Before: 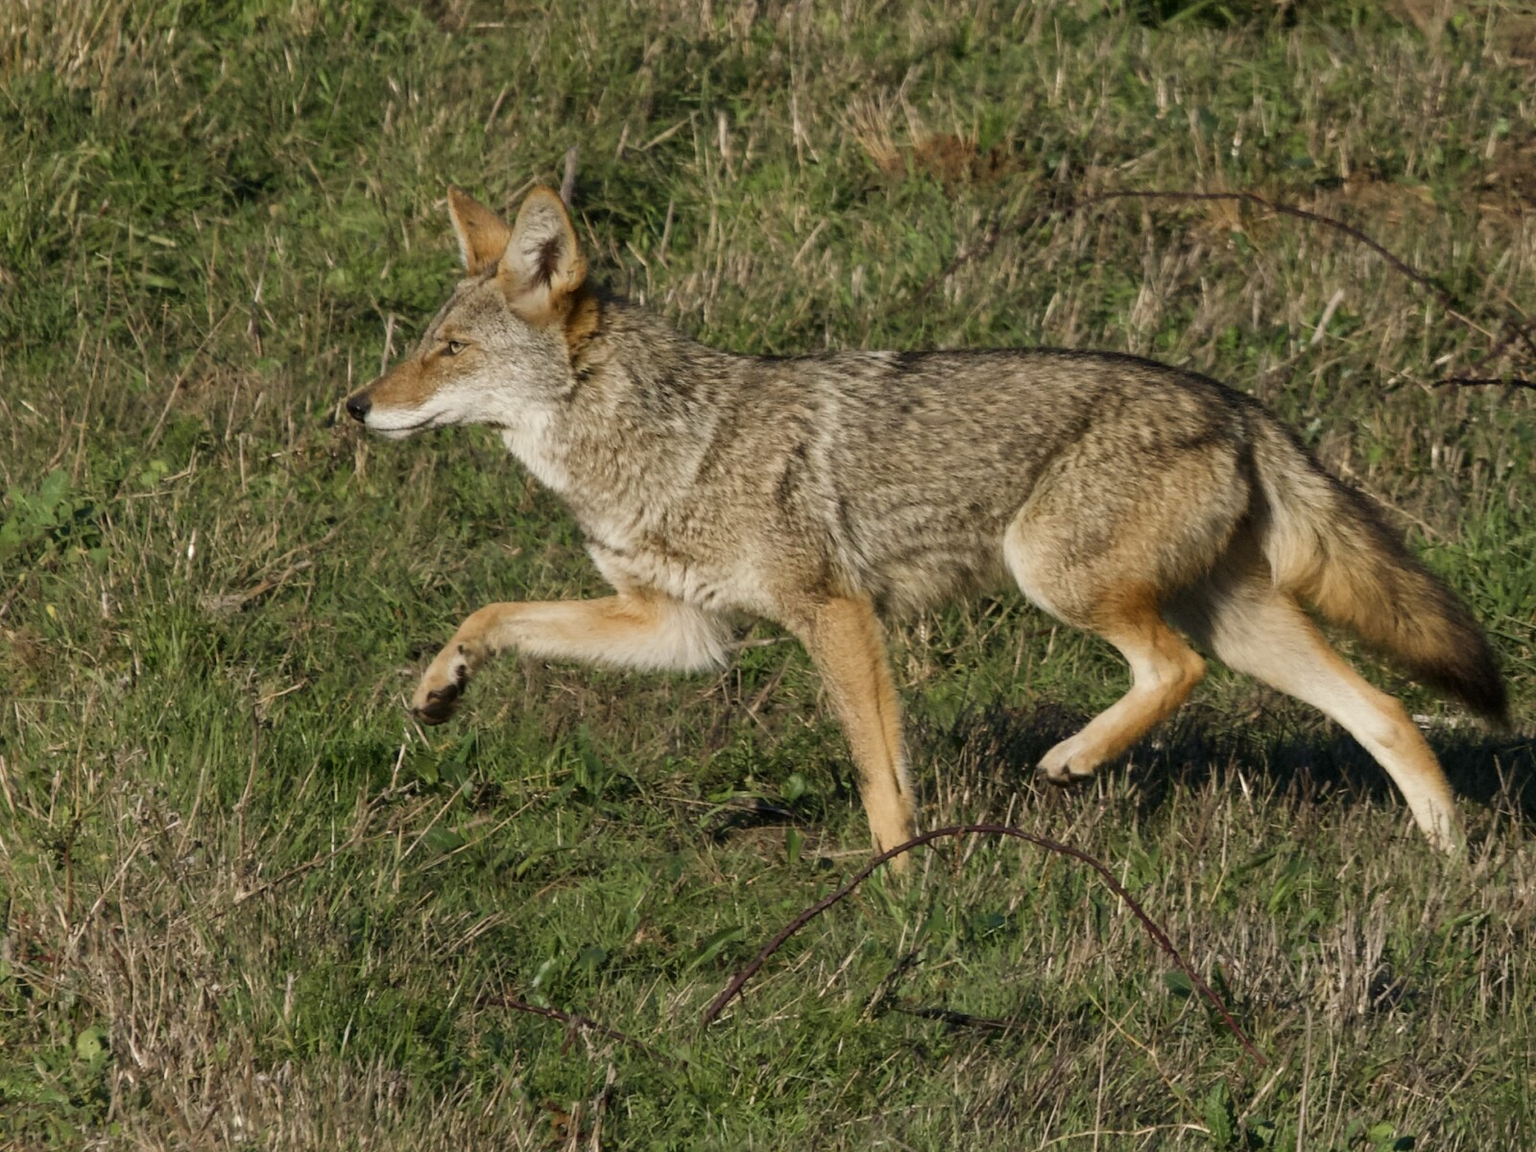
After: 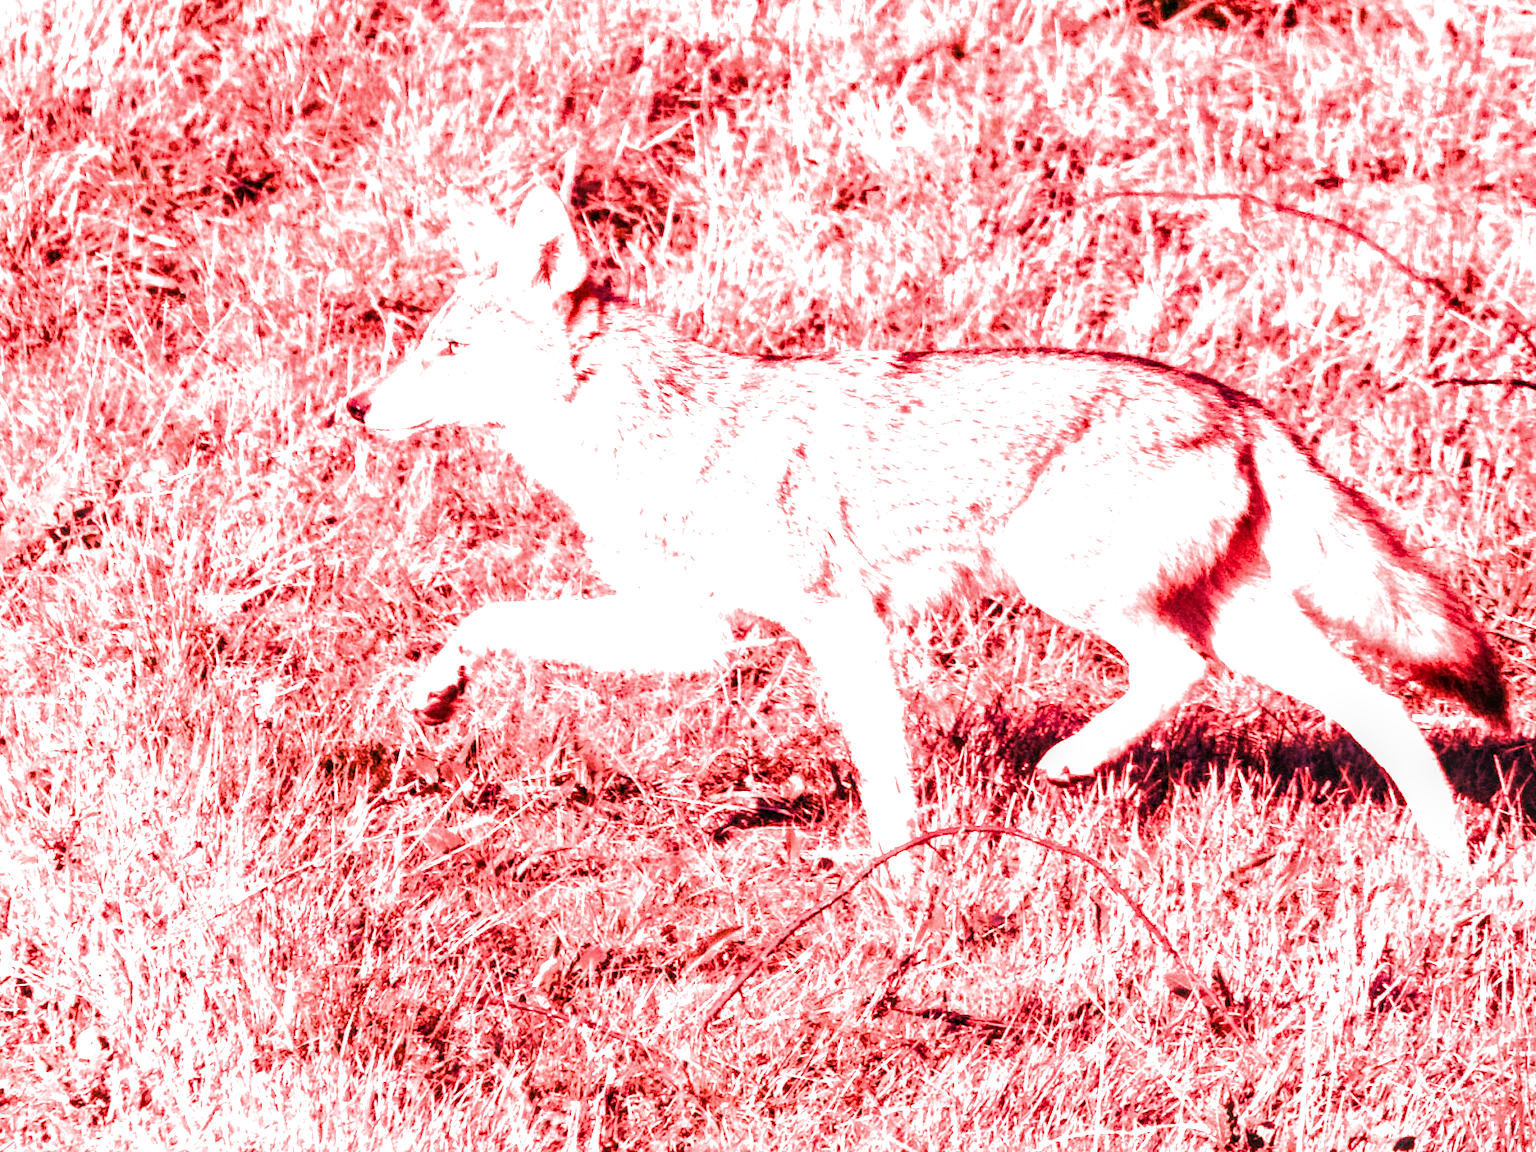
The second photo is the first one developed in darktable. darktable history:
filmic rgb: black relative exposure -9.08 EV, white relative exposure 2.3 EV, hardness 7.49
white balance: red 4.26, blue 1.802
local contrast: on, module defaults
